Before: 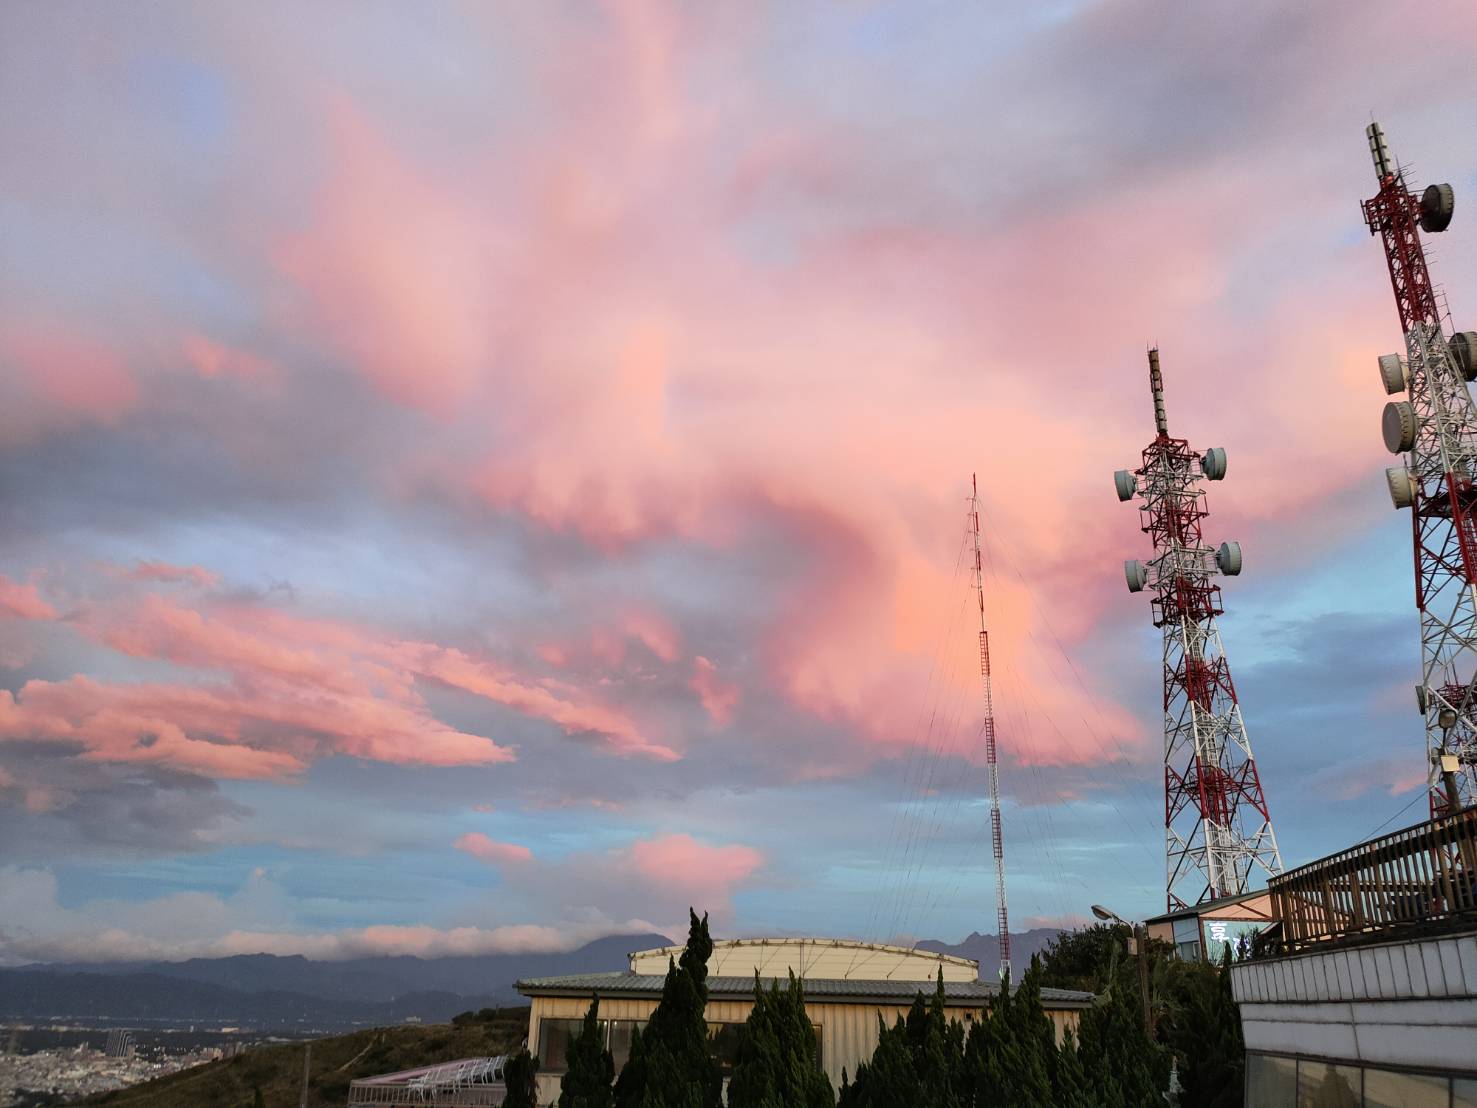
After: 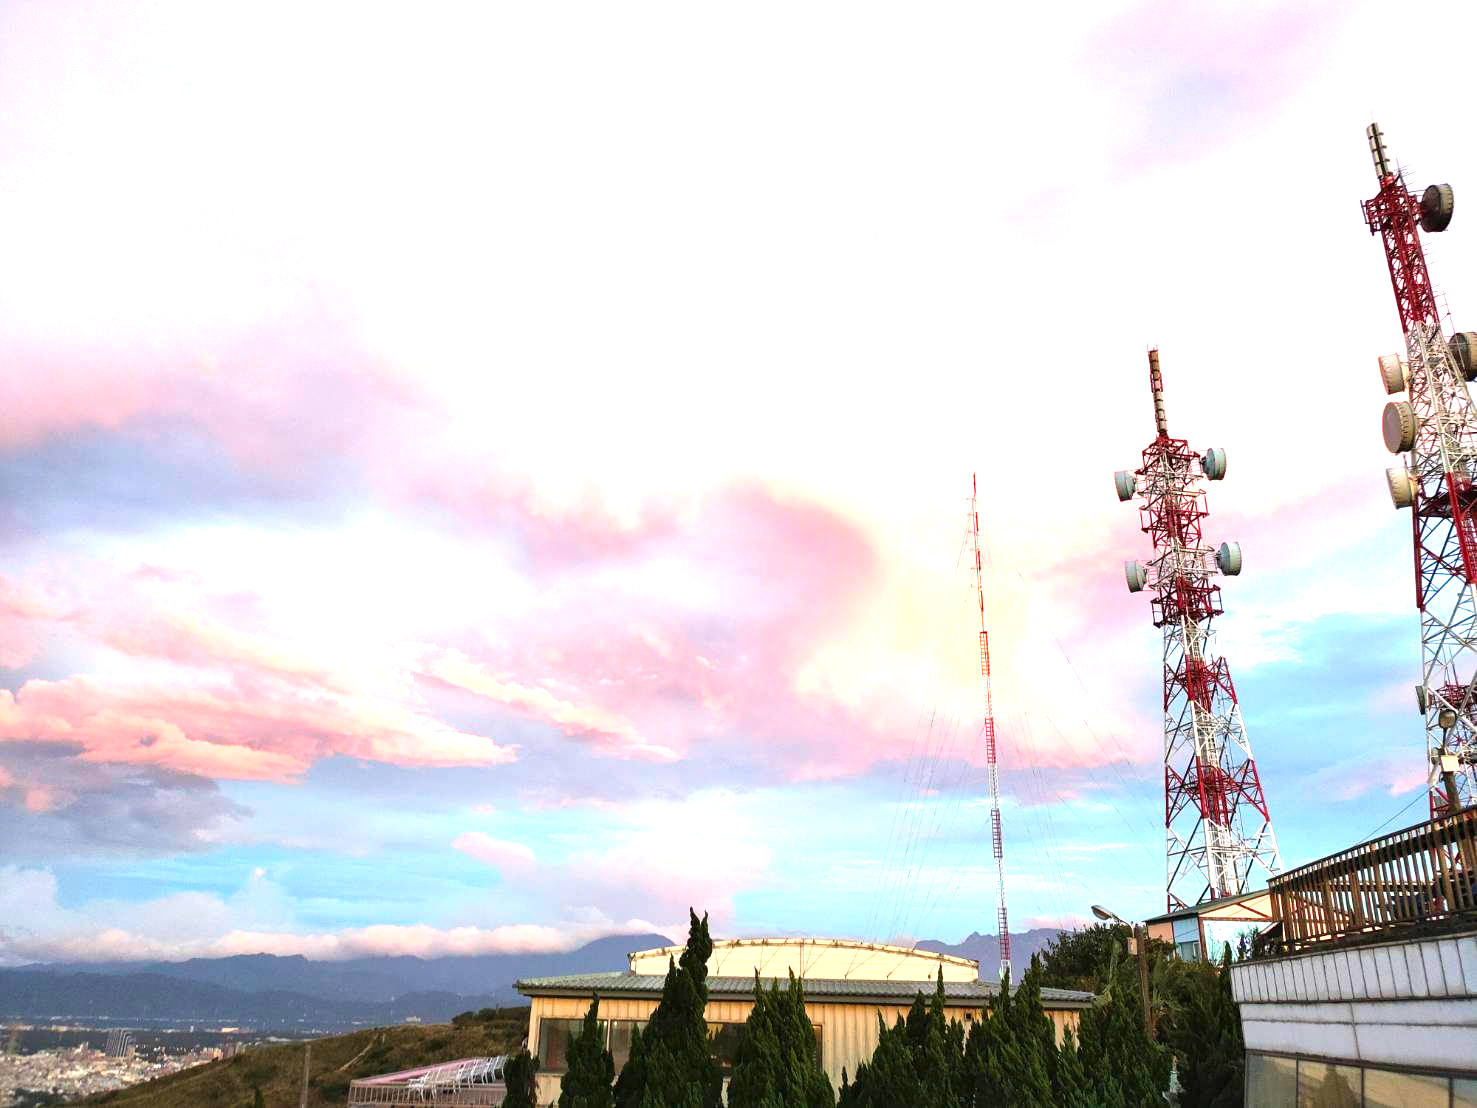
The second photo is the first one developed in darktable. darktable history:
exposure: black level correction 0, exposure 1.45 EV, compensate exposure bias true, compensate highlight preservation false
velvia: on, module defaults
